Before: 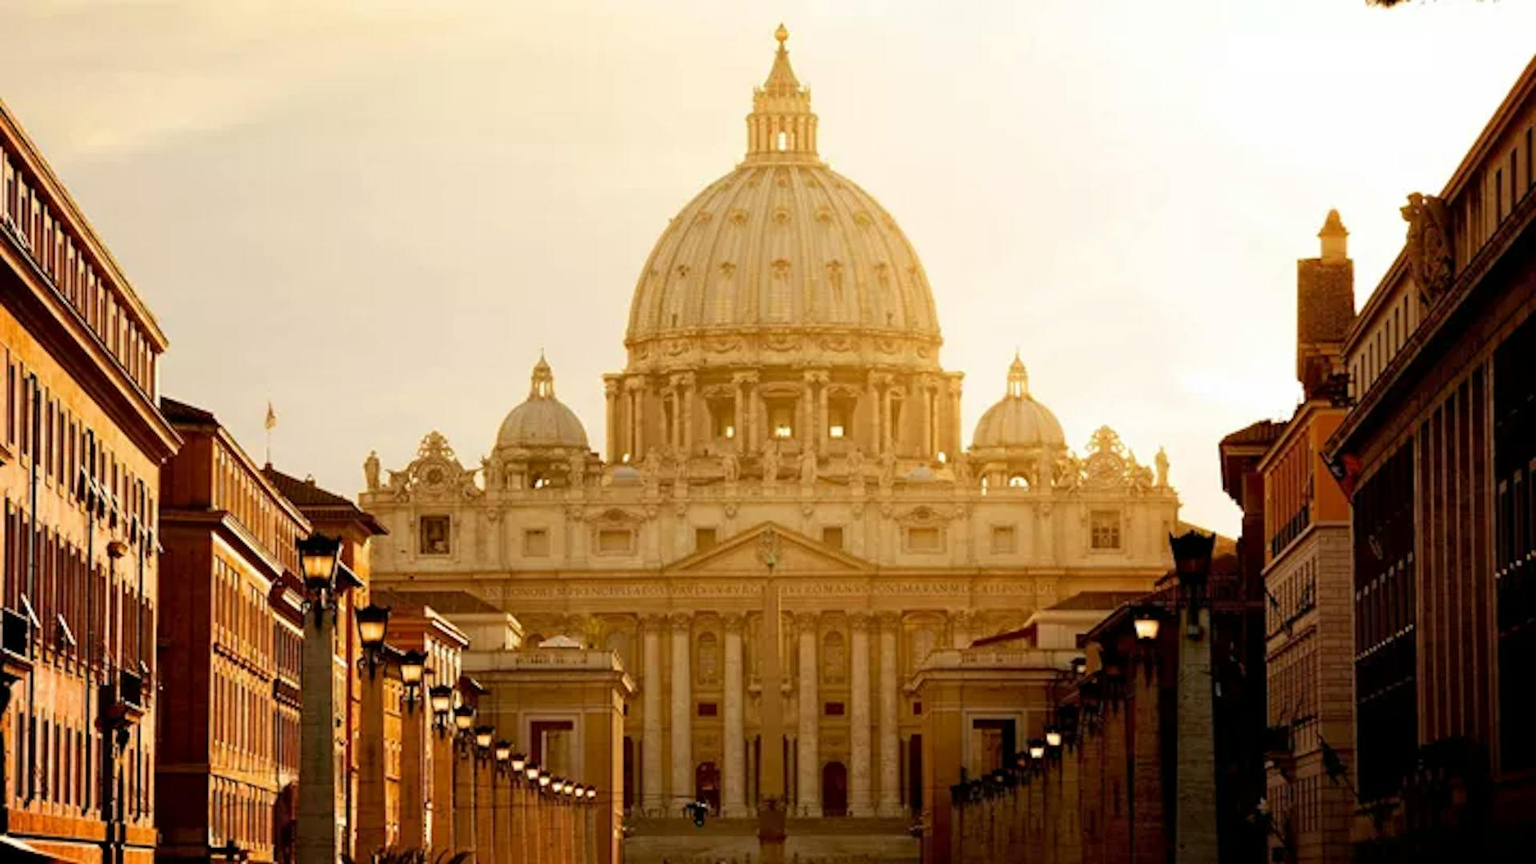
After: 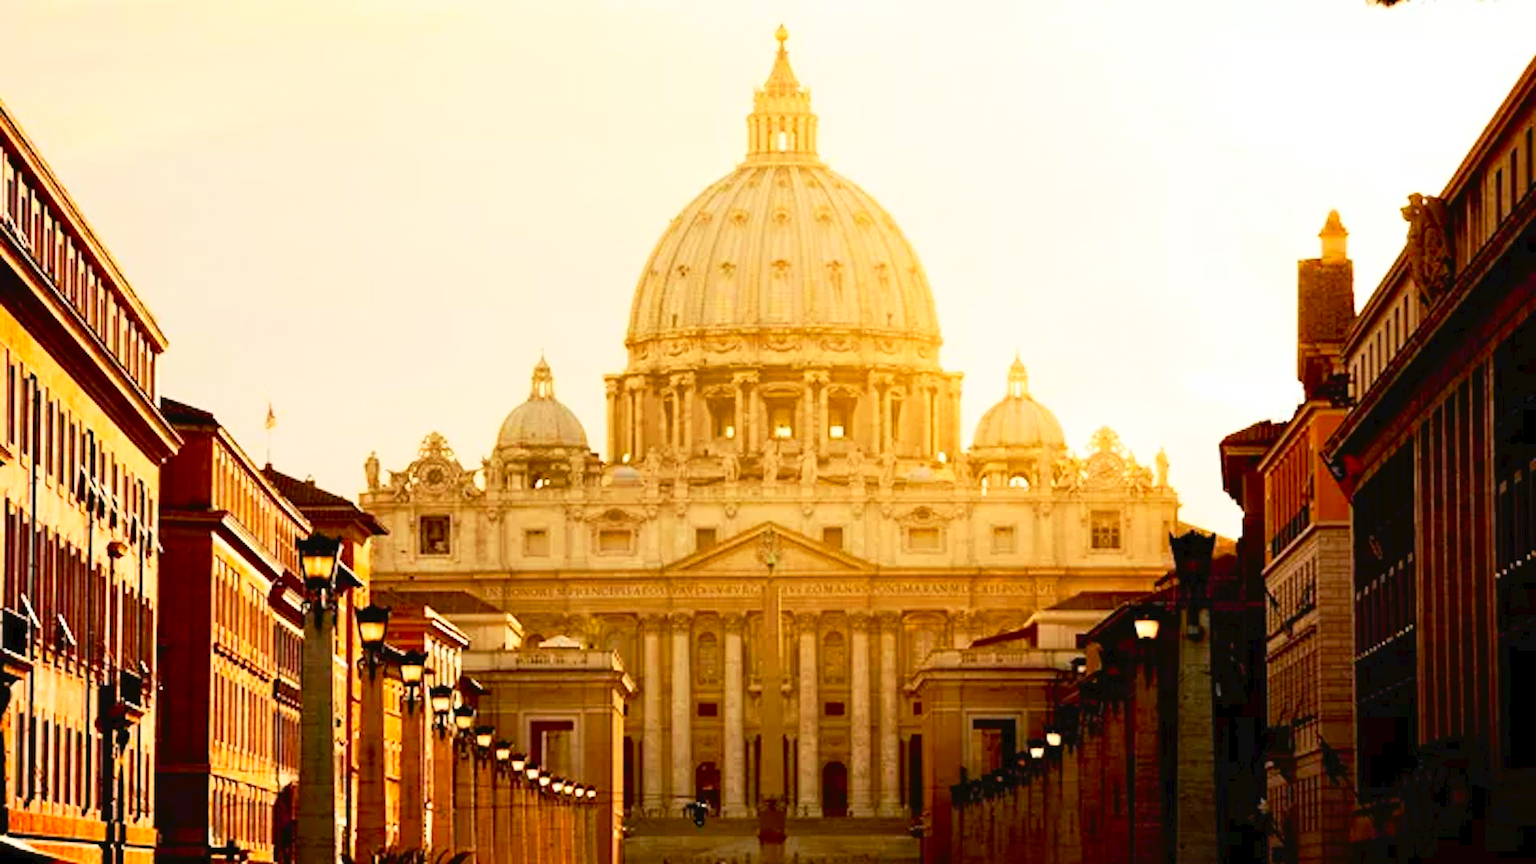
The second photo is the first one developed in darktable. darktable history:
contrast brightness saturation: contrast 0.23, brightness 0.1, saturation 0.29
tone curve: curves: ch0 [(0, 0) (0.003, 0.032) (0.011, 0.033) (0.025, 0.036) (0.044, 0.046) (0.069, 0.069) (0.1, 0.108) (0.136, 0.157) (0.177, 0.208) (0.224, 0.256) (0.277, 0.313) (0.335, 0.379) (0.399, 0.444) (0.468, 0.514) (0.543, 0.595) (0.623, 0.687) (0.709, 0.772) (0.801, 0.854) (0.898, 0.933) (1, 1)], preserve colors none
